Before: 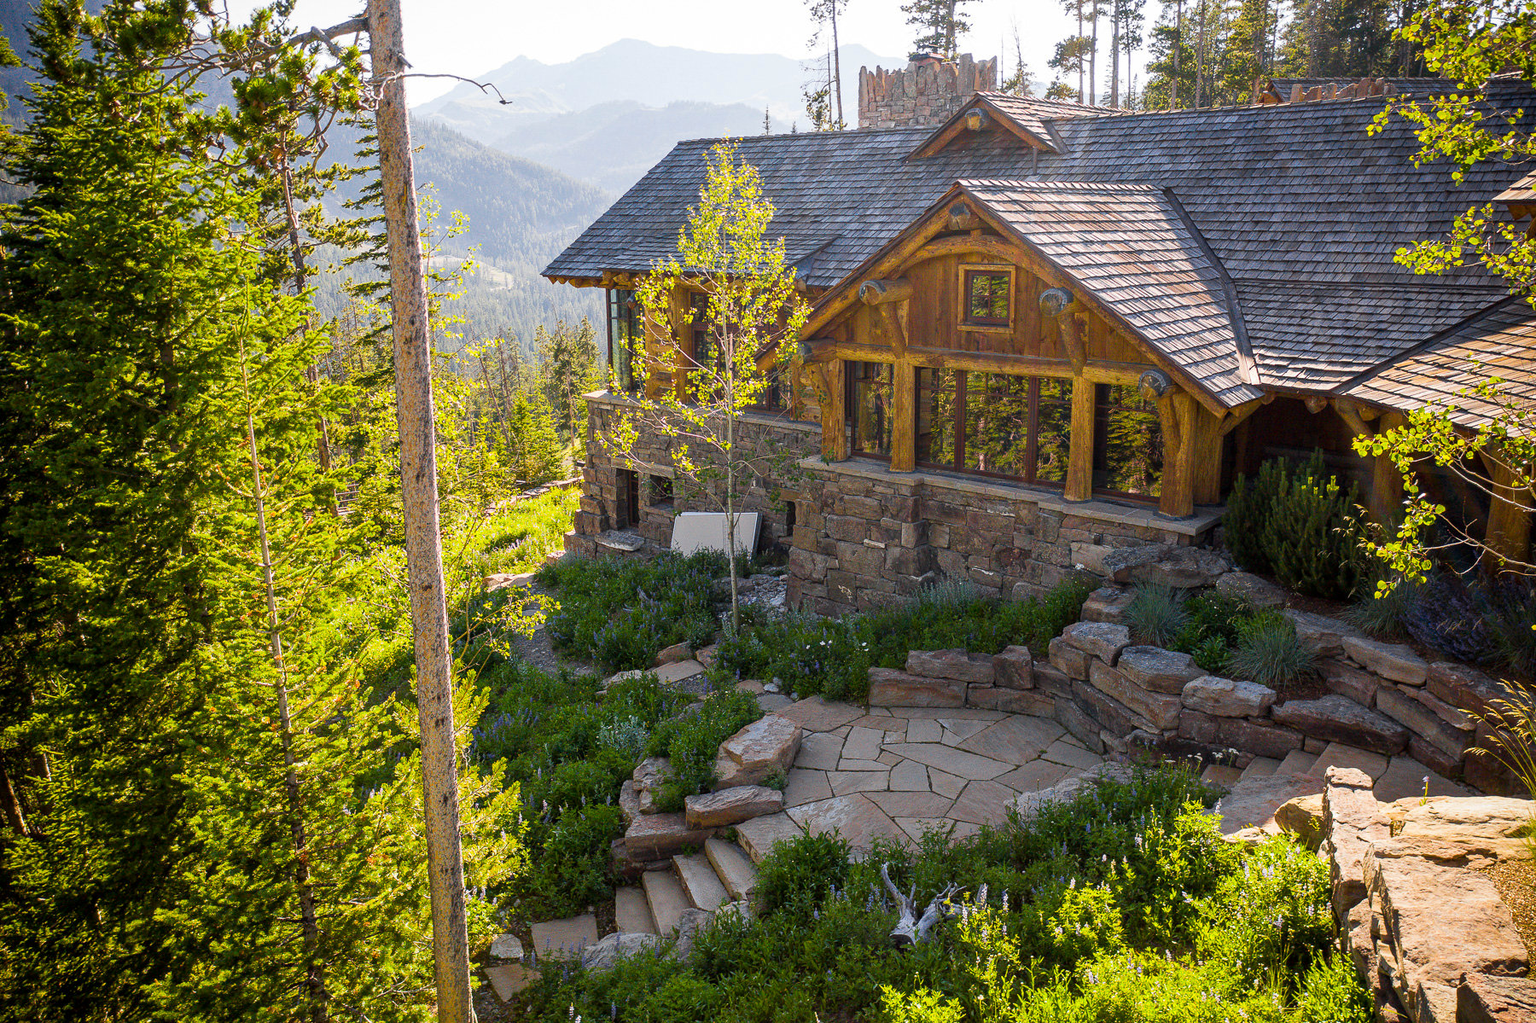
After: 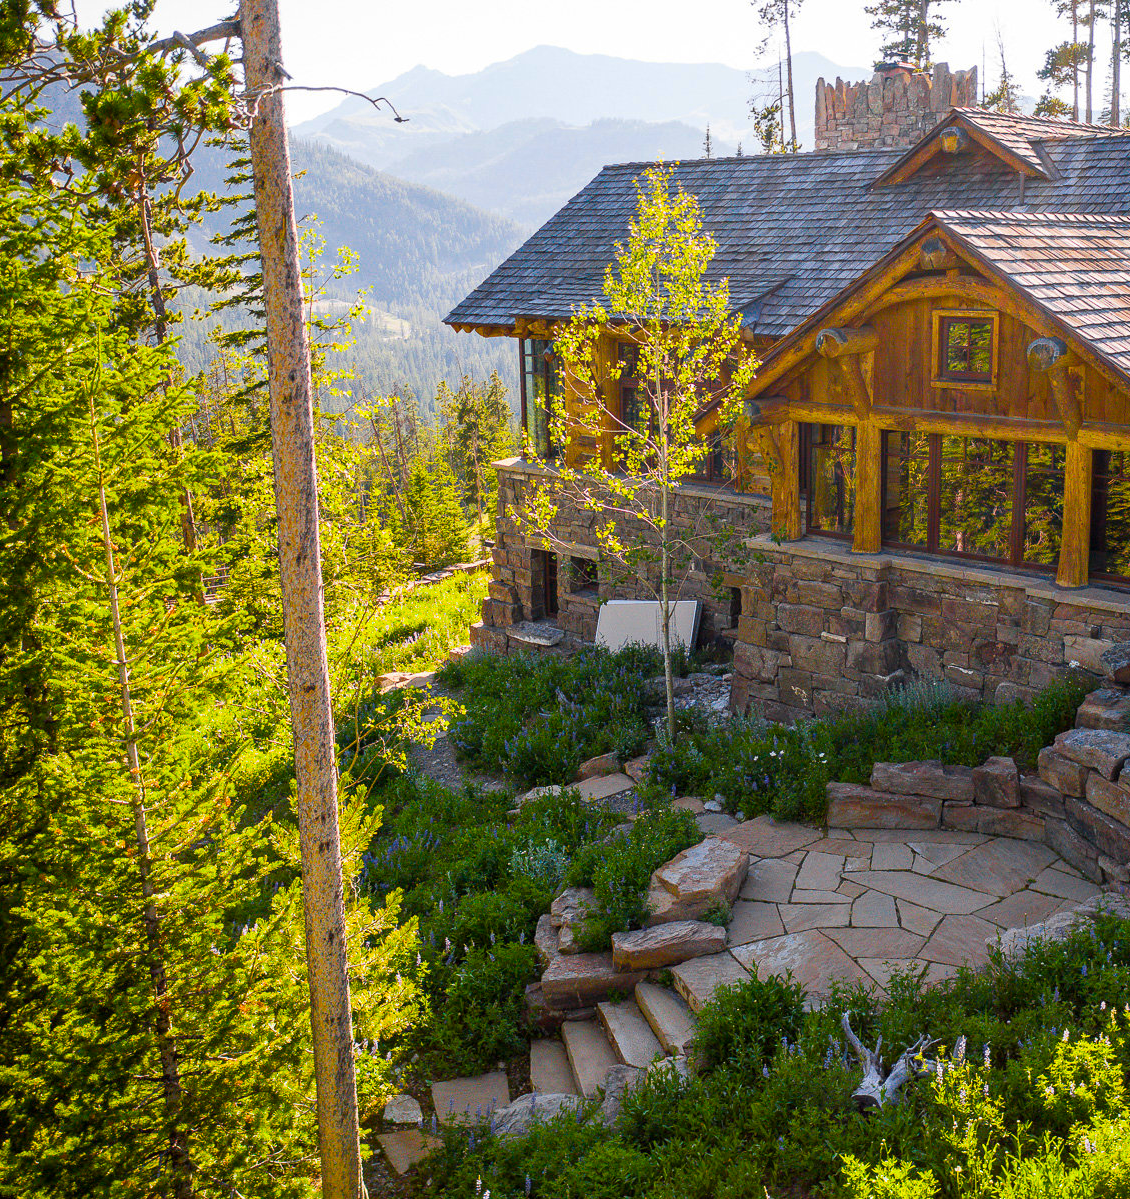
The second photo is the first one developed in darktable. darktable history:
crop: left 10.644%, right 26.528%
color balance rgb: perceptual saturation grading › global saturation 20%, global vibrance 20%
